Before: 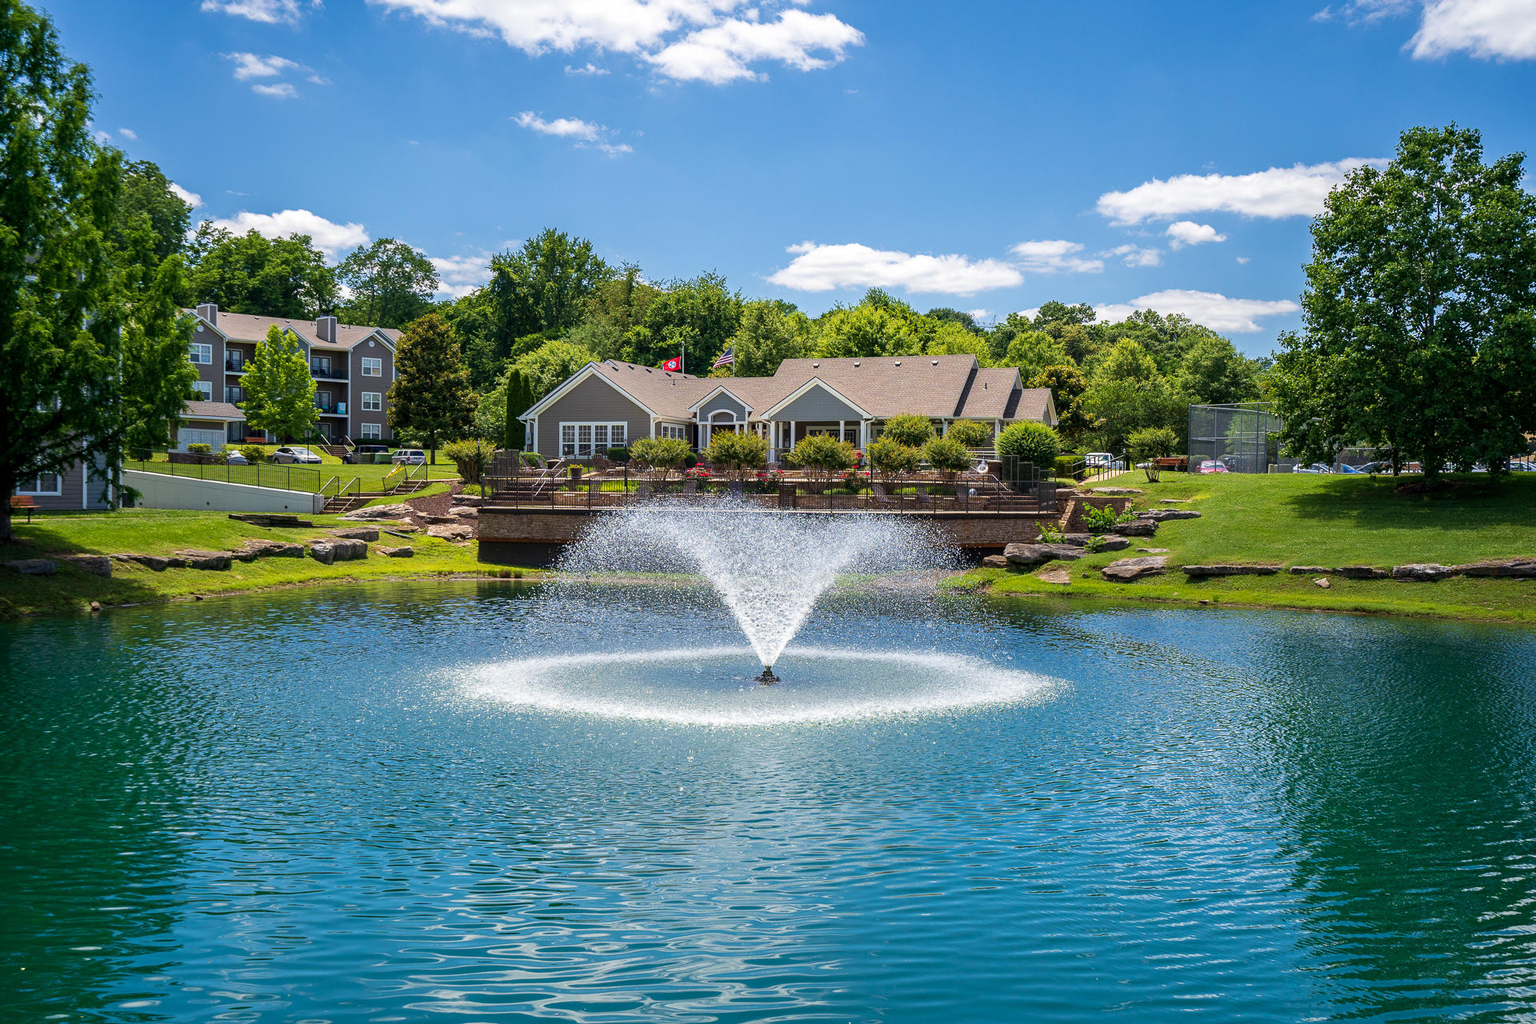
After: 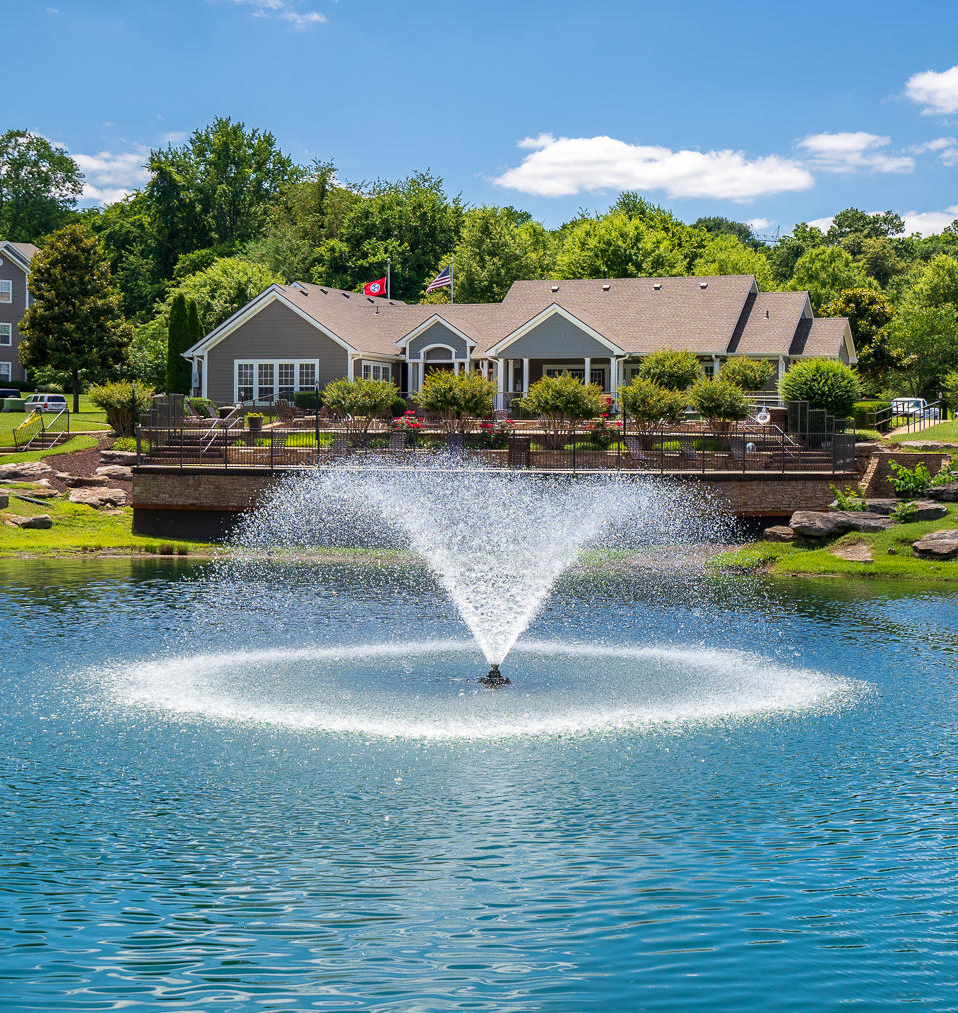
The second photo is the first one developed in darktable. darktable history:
crop and rotate: angle 0.018°, left 24.274%, top 13.155%, right 25.811%, bottom 7.69%
